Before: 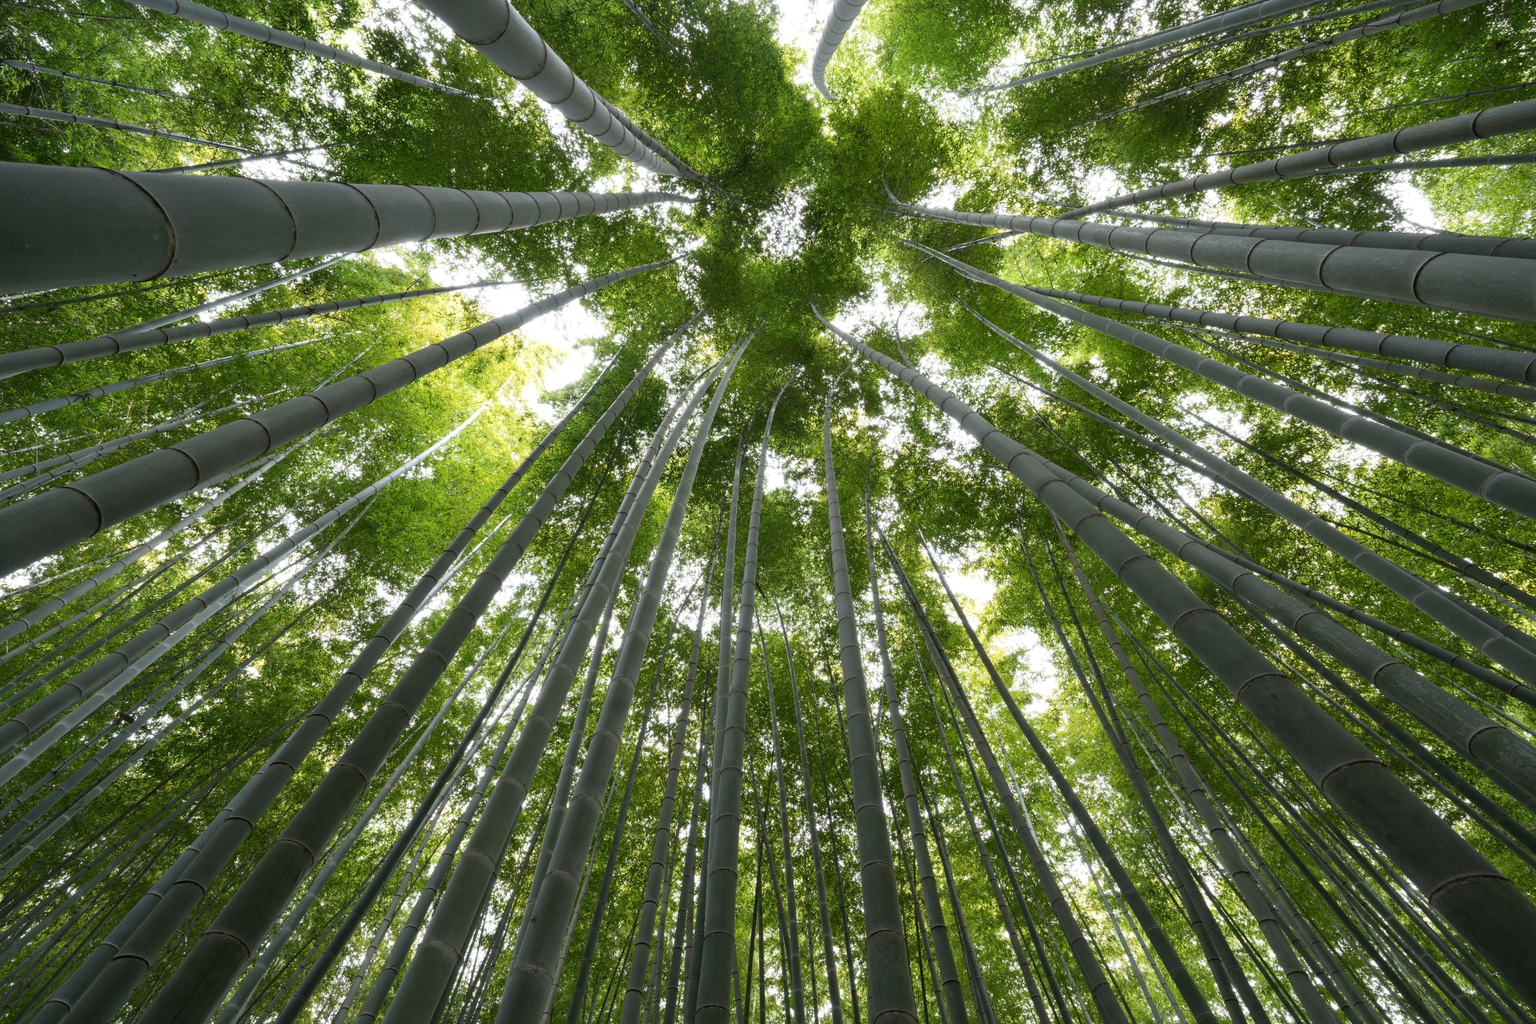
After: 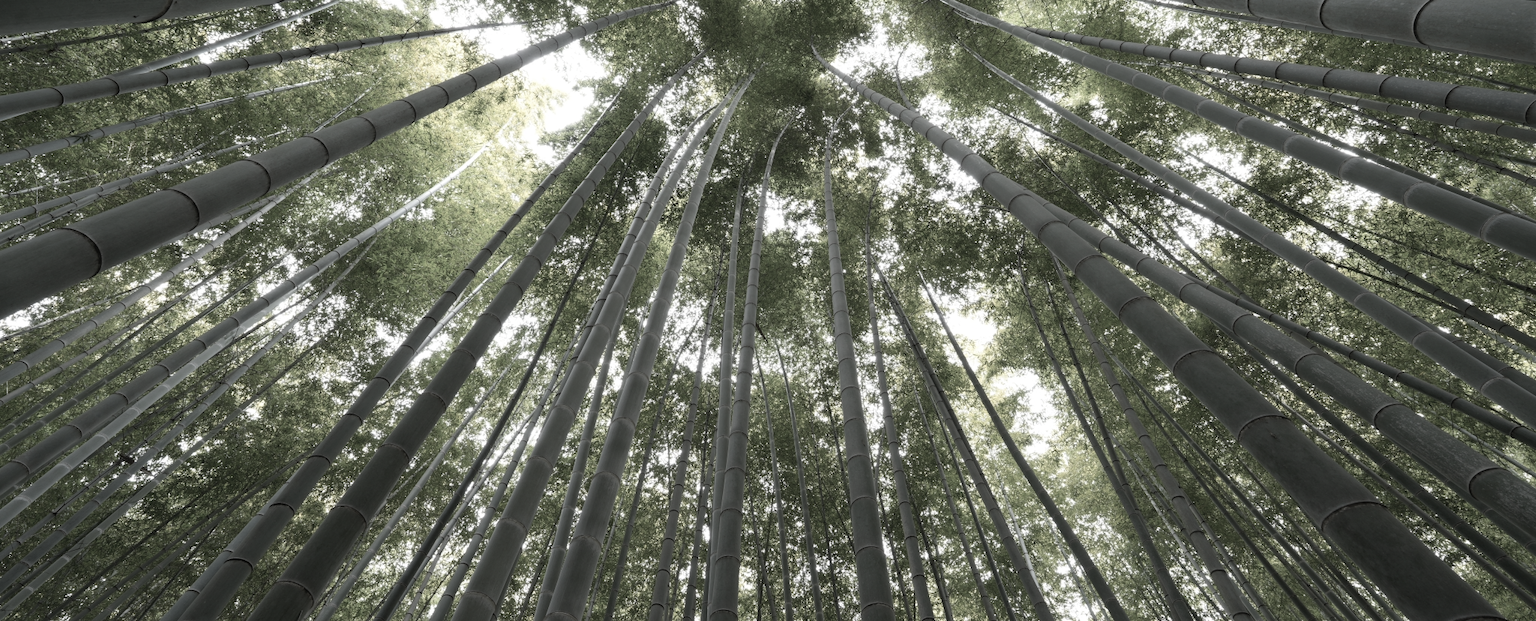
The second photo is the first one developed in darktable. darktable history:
crop and rotate: top 25.302%, bottom 13.942%
color zones: curves: ch1 [(0, 0.34) (0.143, 0.164) (0.286, 0.152) (0.429, 0.176) (0.571, 0.173) (0.714, 0.188) (0.857, 0.199) (1, 0.34)]
